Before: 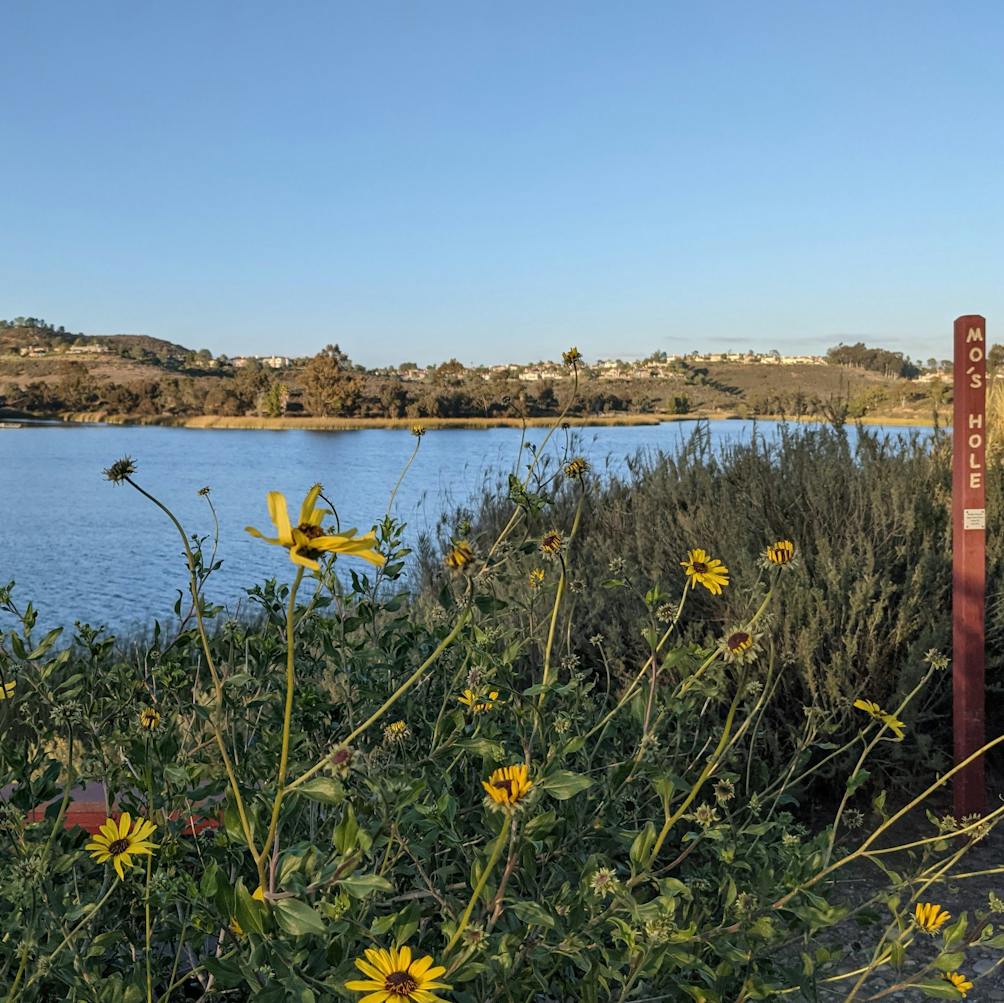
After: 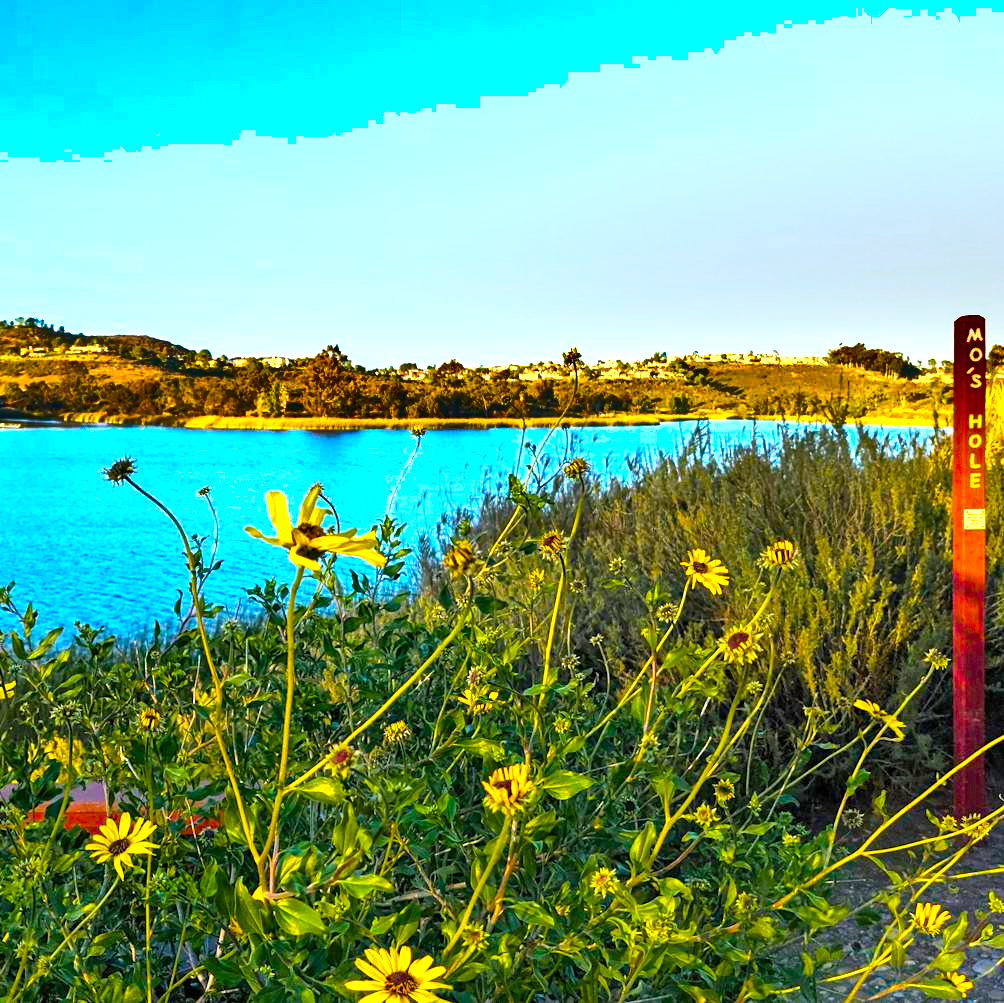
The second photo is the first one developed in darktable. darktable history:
color balance rgb: linear chroma grading › global chroma 20%, perceptual saturation grading › global saturation 65%, perceptual saturation grading › highlights 50%, perceptual saturation grading › shadows 30%, perceptual brilliance grading › global brilliance 12%, perceptual brilliance grading › highlights 15%, global vibrance 20%
exposure: exposure 0.669 EV, compensate highlight preservation false
shadows and highlights: soften with gaussian
